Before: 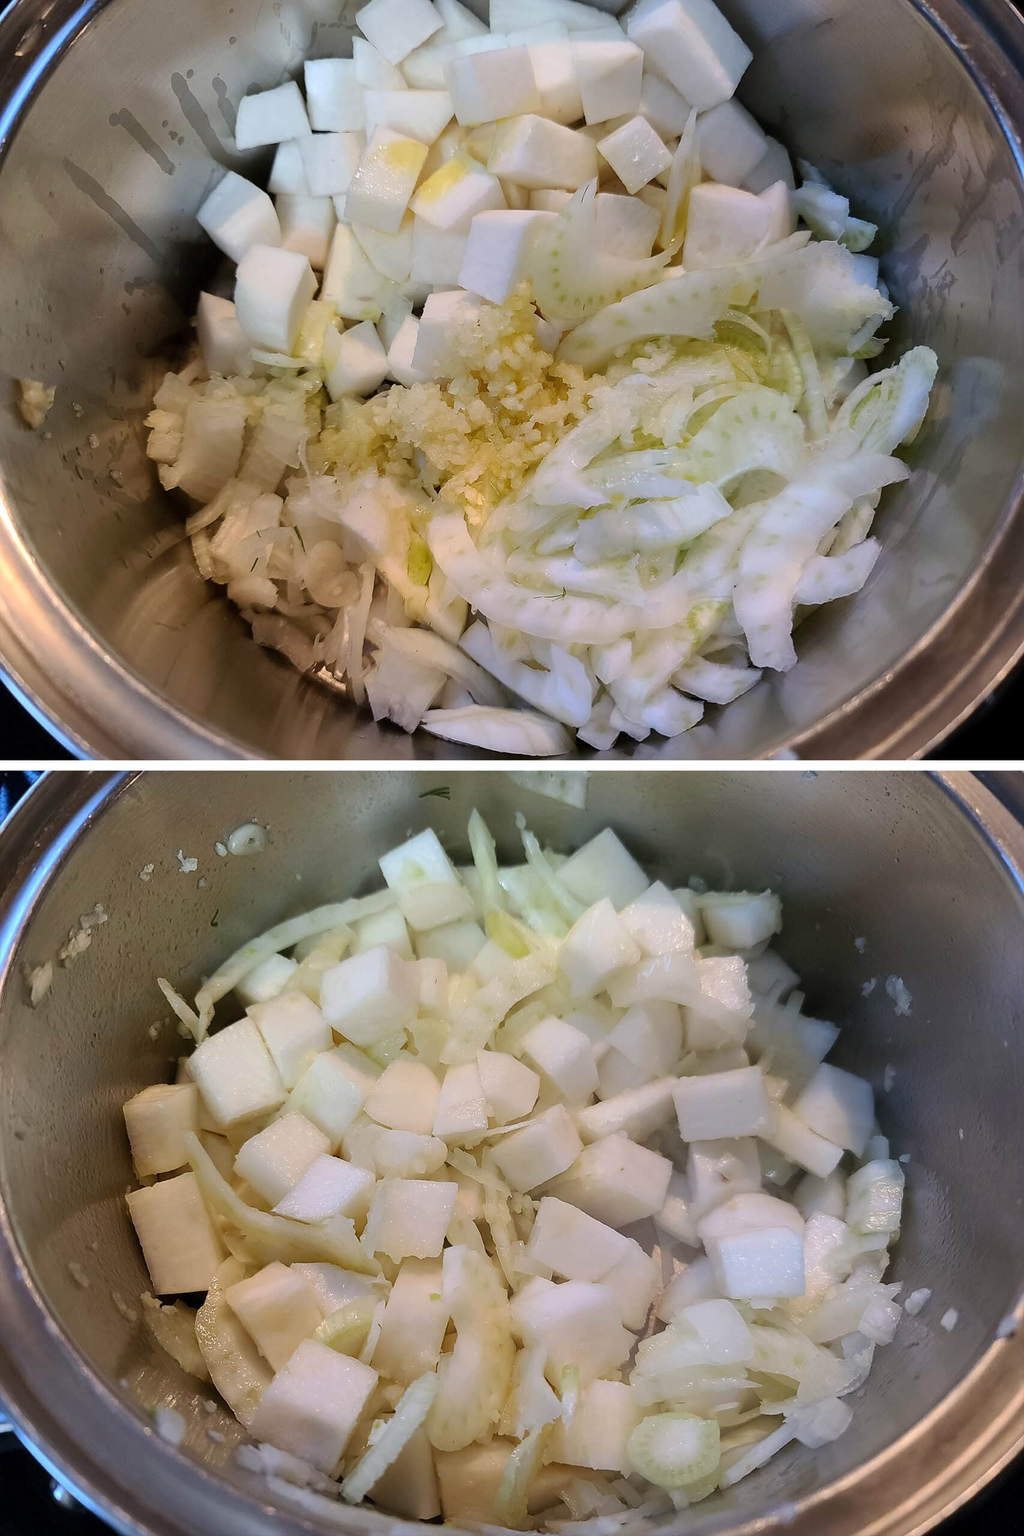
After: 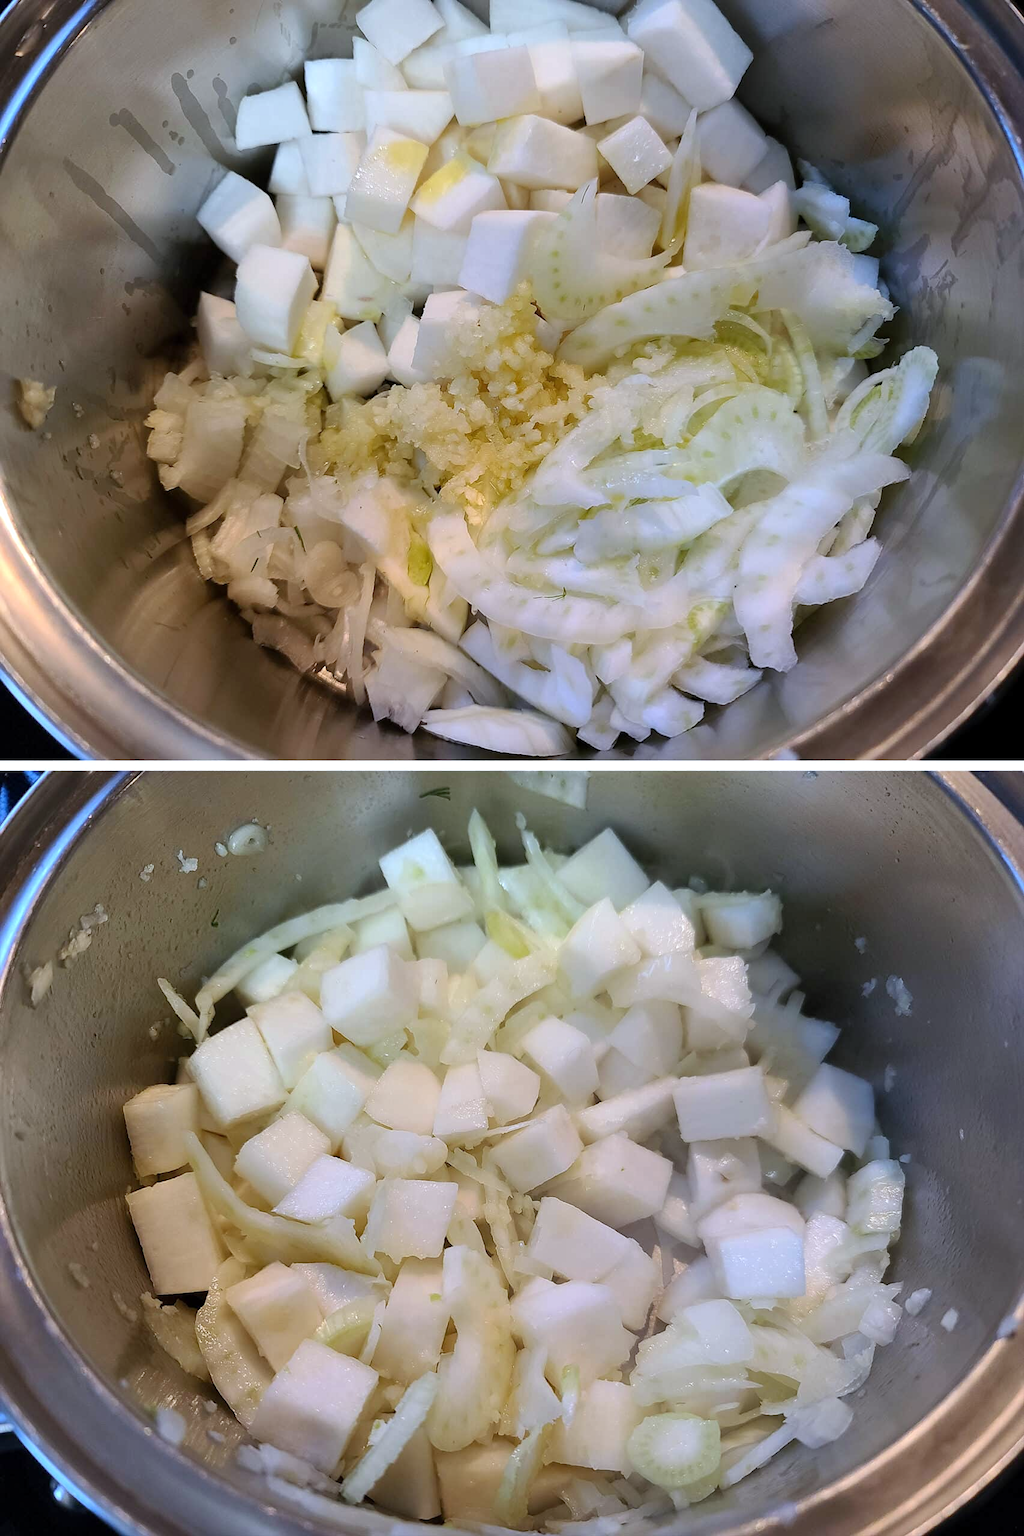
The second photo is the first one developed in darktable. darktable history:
exposure: exposure 0.131 EV, compensate highlight preservation false
white balance: red 0.967, blue 1.049
